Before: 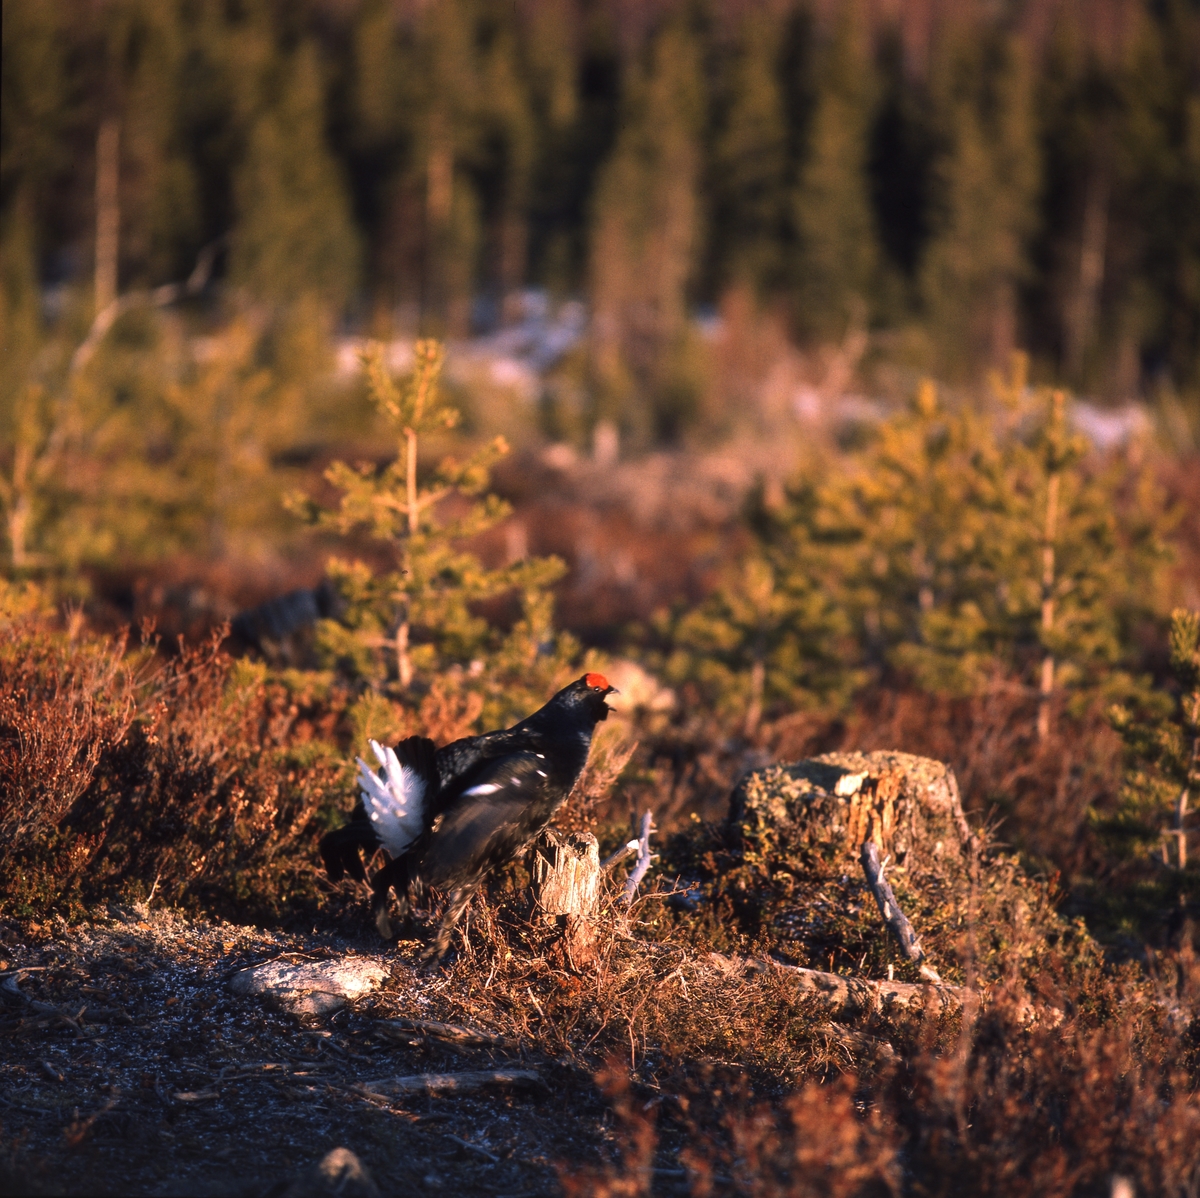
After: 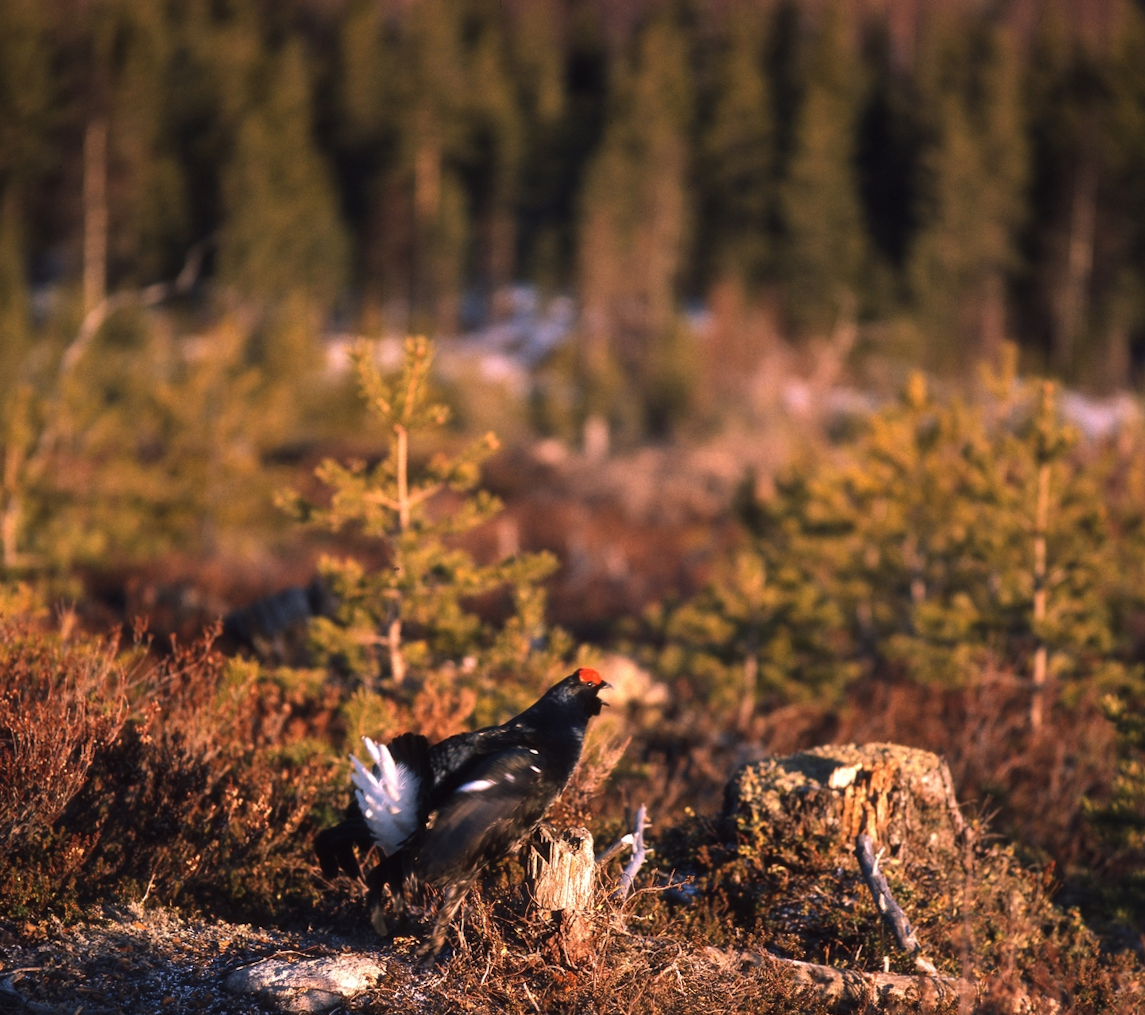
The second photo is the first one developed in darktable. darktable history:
crop and rotate: angle 0.576°, left 0.239%, right 3.367%, bottom 14.352%
